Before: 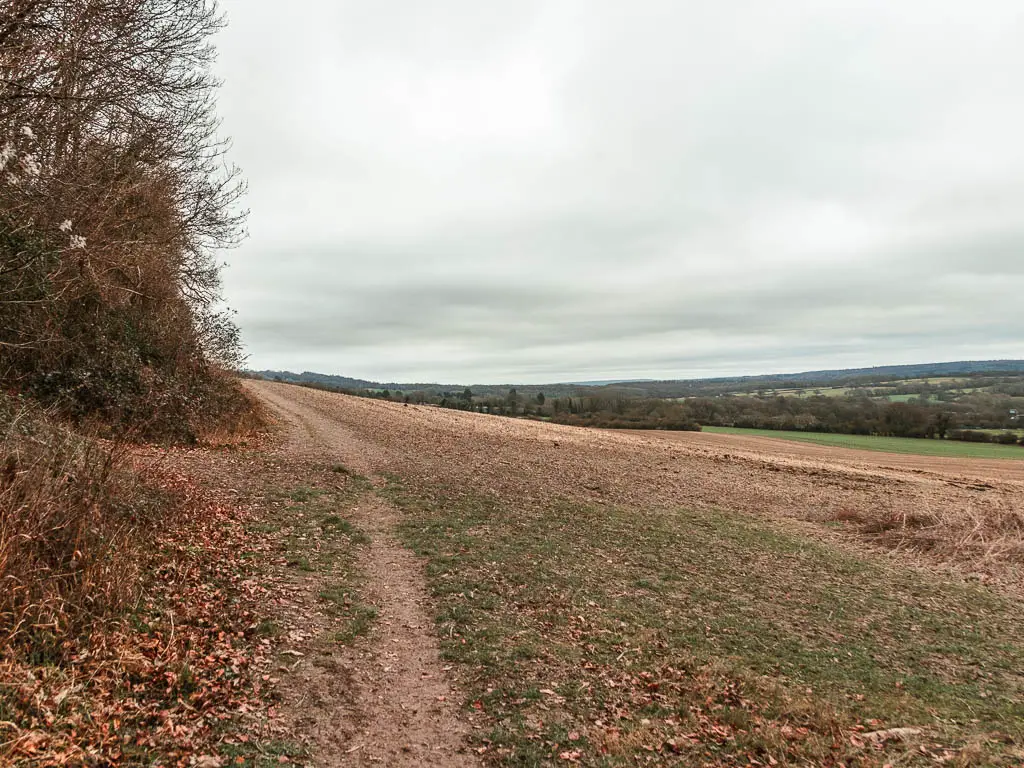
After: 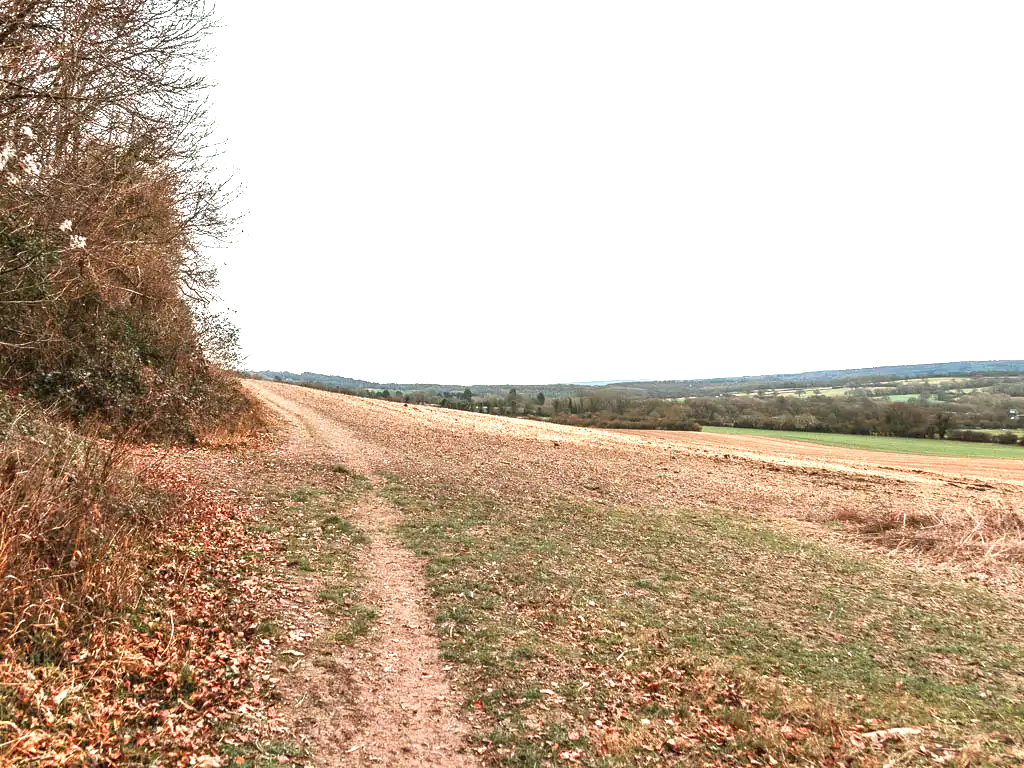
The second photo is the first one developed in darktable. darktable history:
exposure: black level correction 0, exposure 1.182 EV, compensate highlight preservation false
